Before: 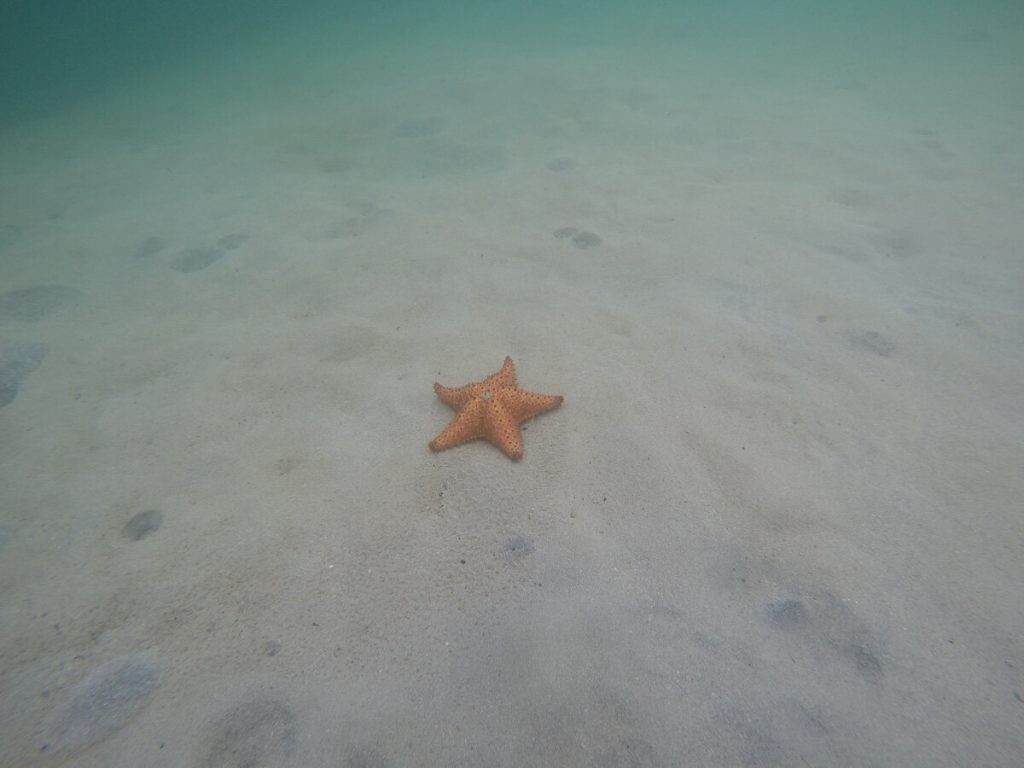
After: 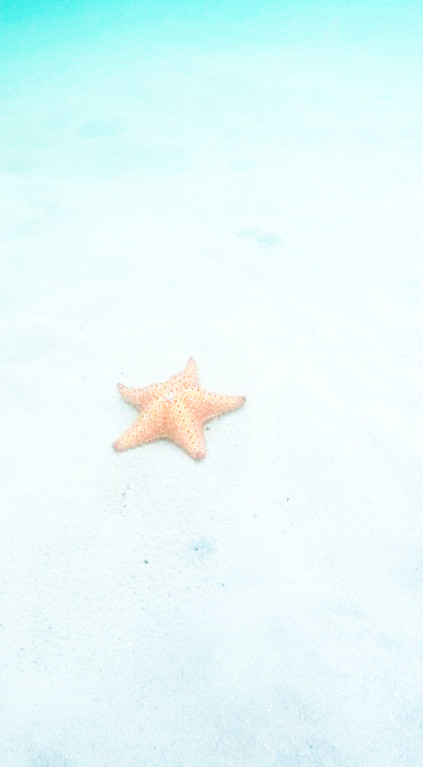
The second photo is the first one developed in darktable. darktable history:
exposure: exposure 1.136 EV, compensate highlight preservation false
base curve: curves: ch0 [(0, 0) (0.026, 0.03) (0.109, 0.232) (0.351, 0.748) (0.669, 0.968) (1, 1)], preserve colors none
crop: left 31.023%, right 27.307%
color calibration: output R [0.972, 0.068, -0.094, 0], output G [-0.178, 1.216, -0.086, 0], output B [0.095, -0.136, 0.98, 0], illuminant F (fluorescent), F source F9 (Cool White Deluxe 4150 K) – high CRI, x 0.374, y 0.373, temperature 4149.03 K
tone equalizer: edges refinement/feathering 500, mask exposure compensation -1.57 EV, preserve details no
